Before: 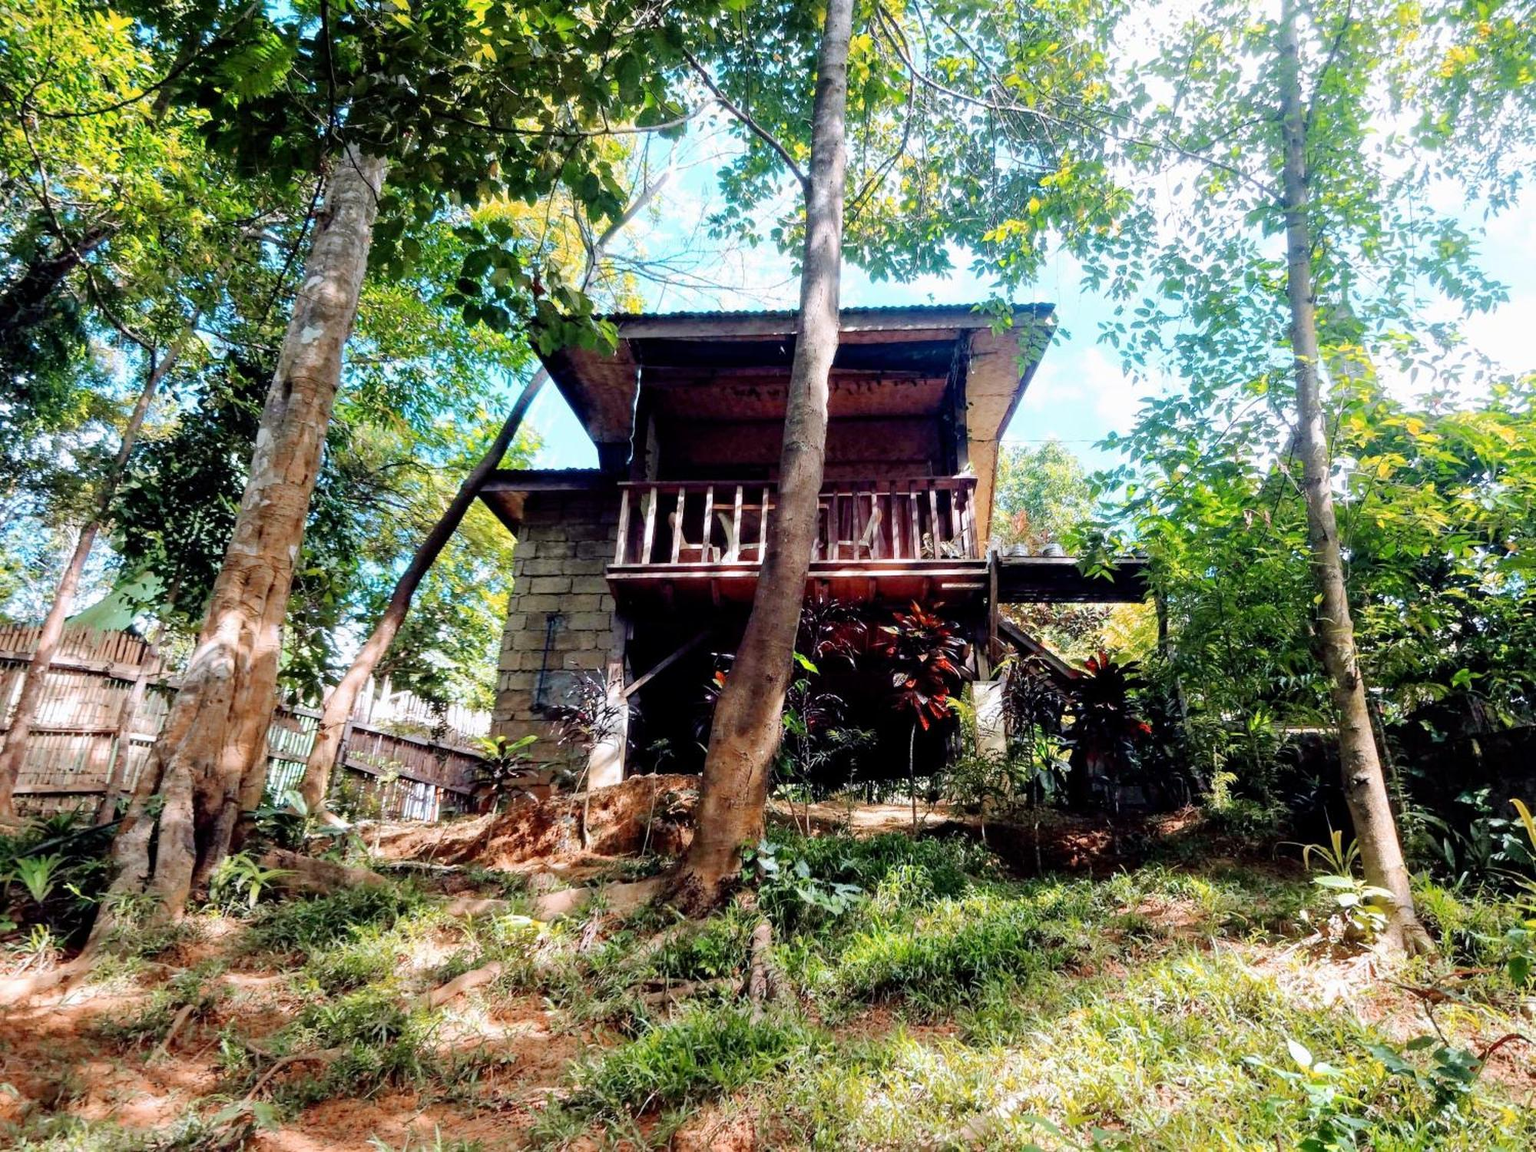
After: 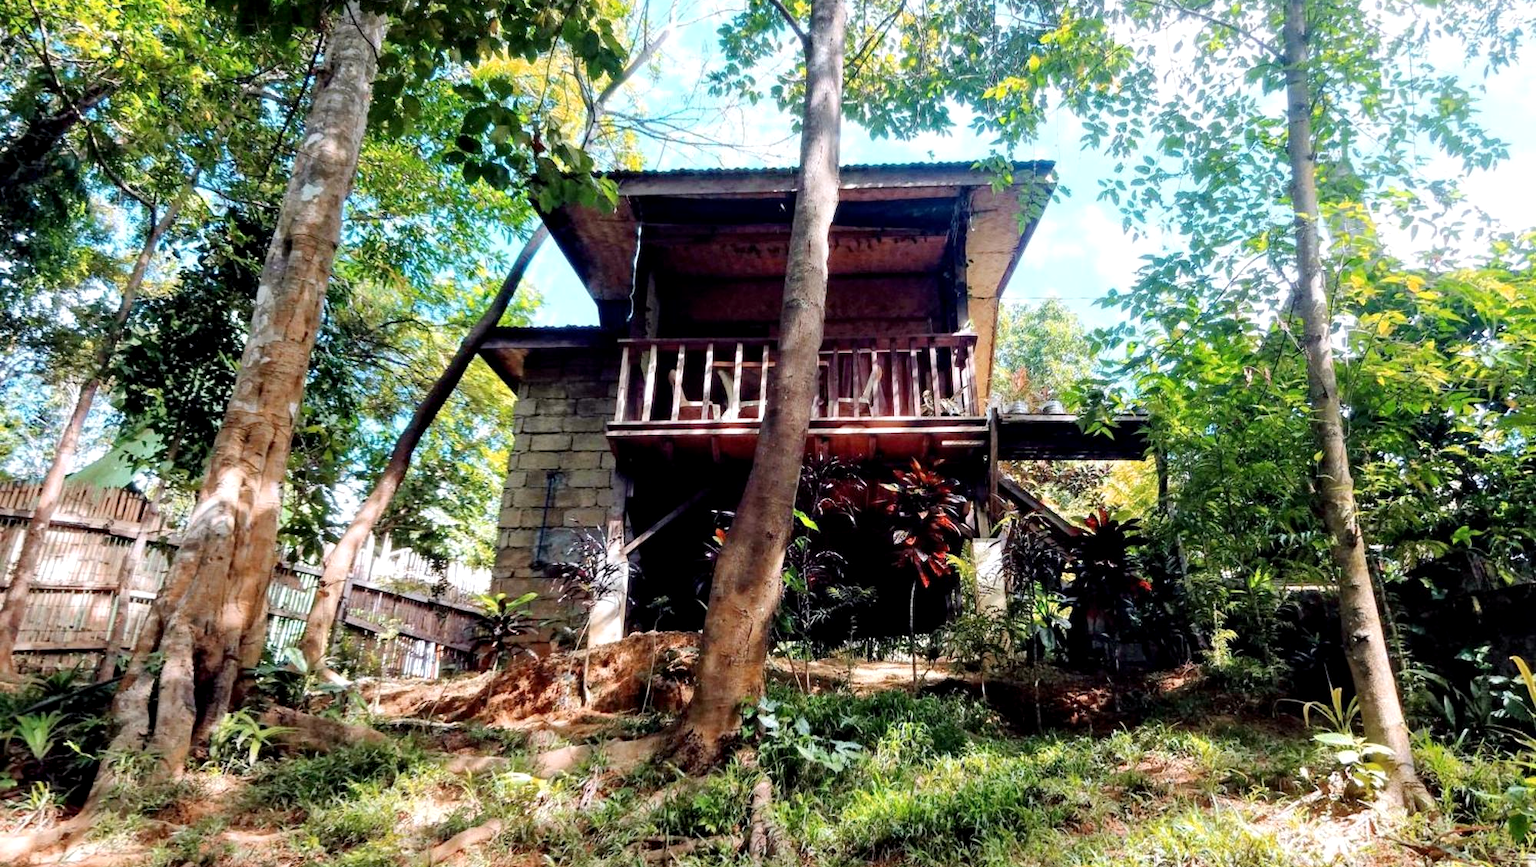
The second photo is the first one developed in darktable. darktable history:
contrast equalizer: y [[0.439, 0.44, 0.442, 0.457, 0.493, 0.498], [0.5 ×6], [0.5 ×6], [0 ×6], [0 ×6]], mix -0.292
crop and rotate: top 12.443%, bottom 12.195%
exposure: exposure 0.076 EV, compensate exposure bias true, compensate highlight preservation false
